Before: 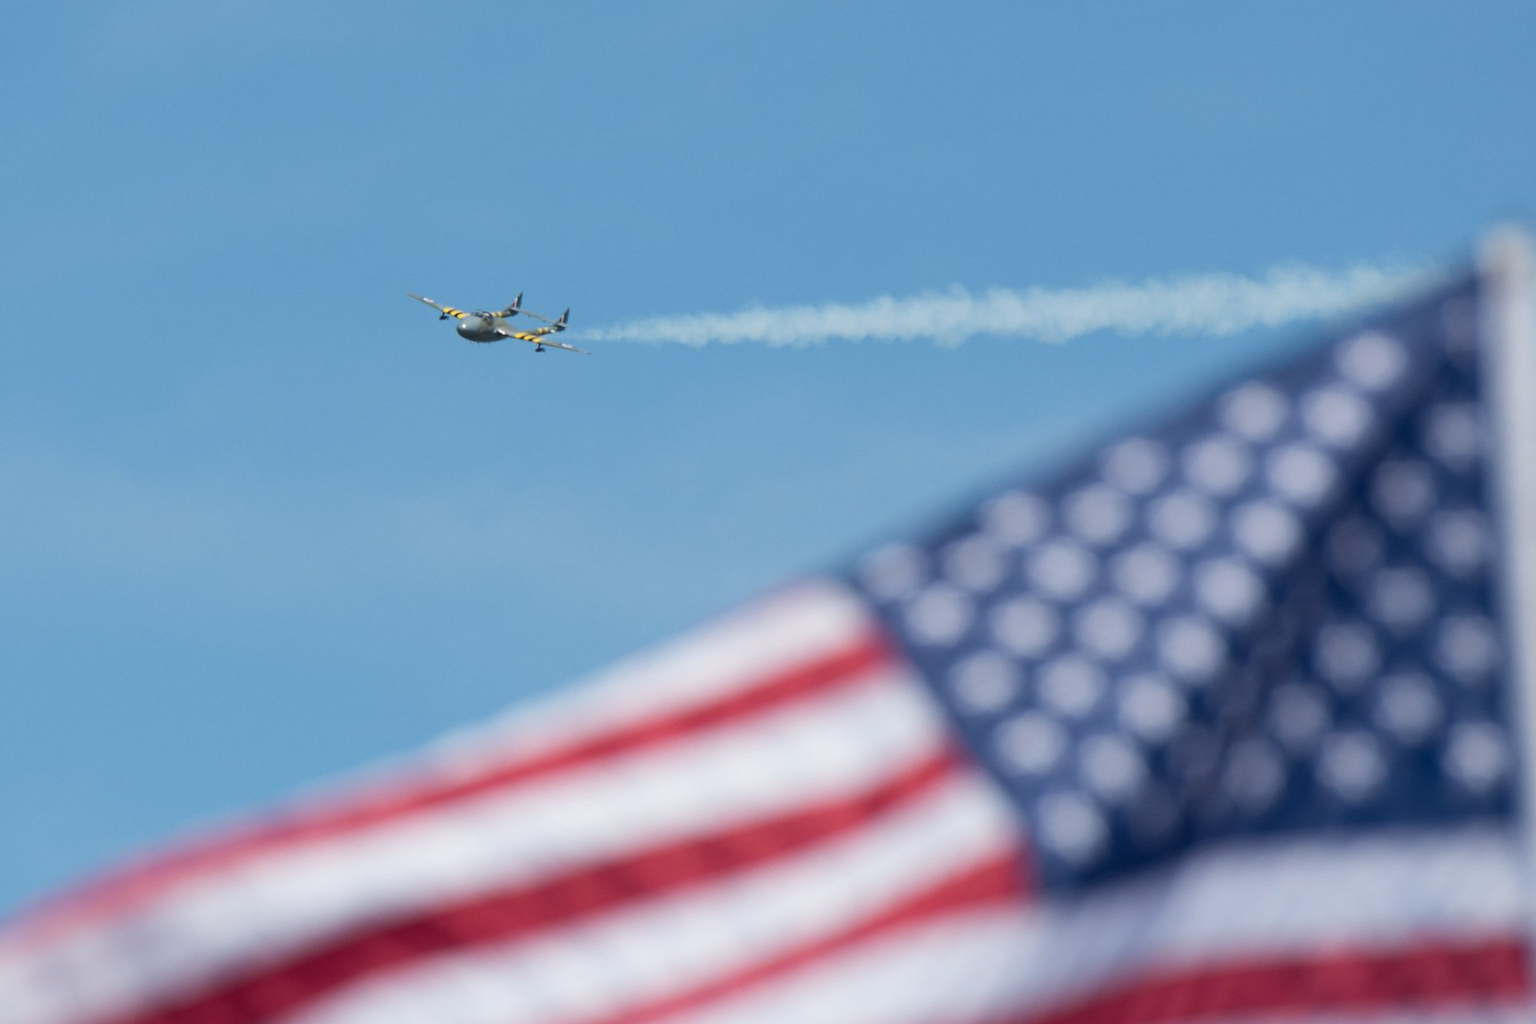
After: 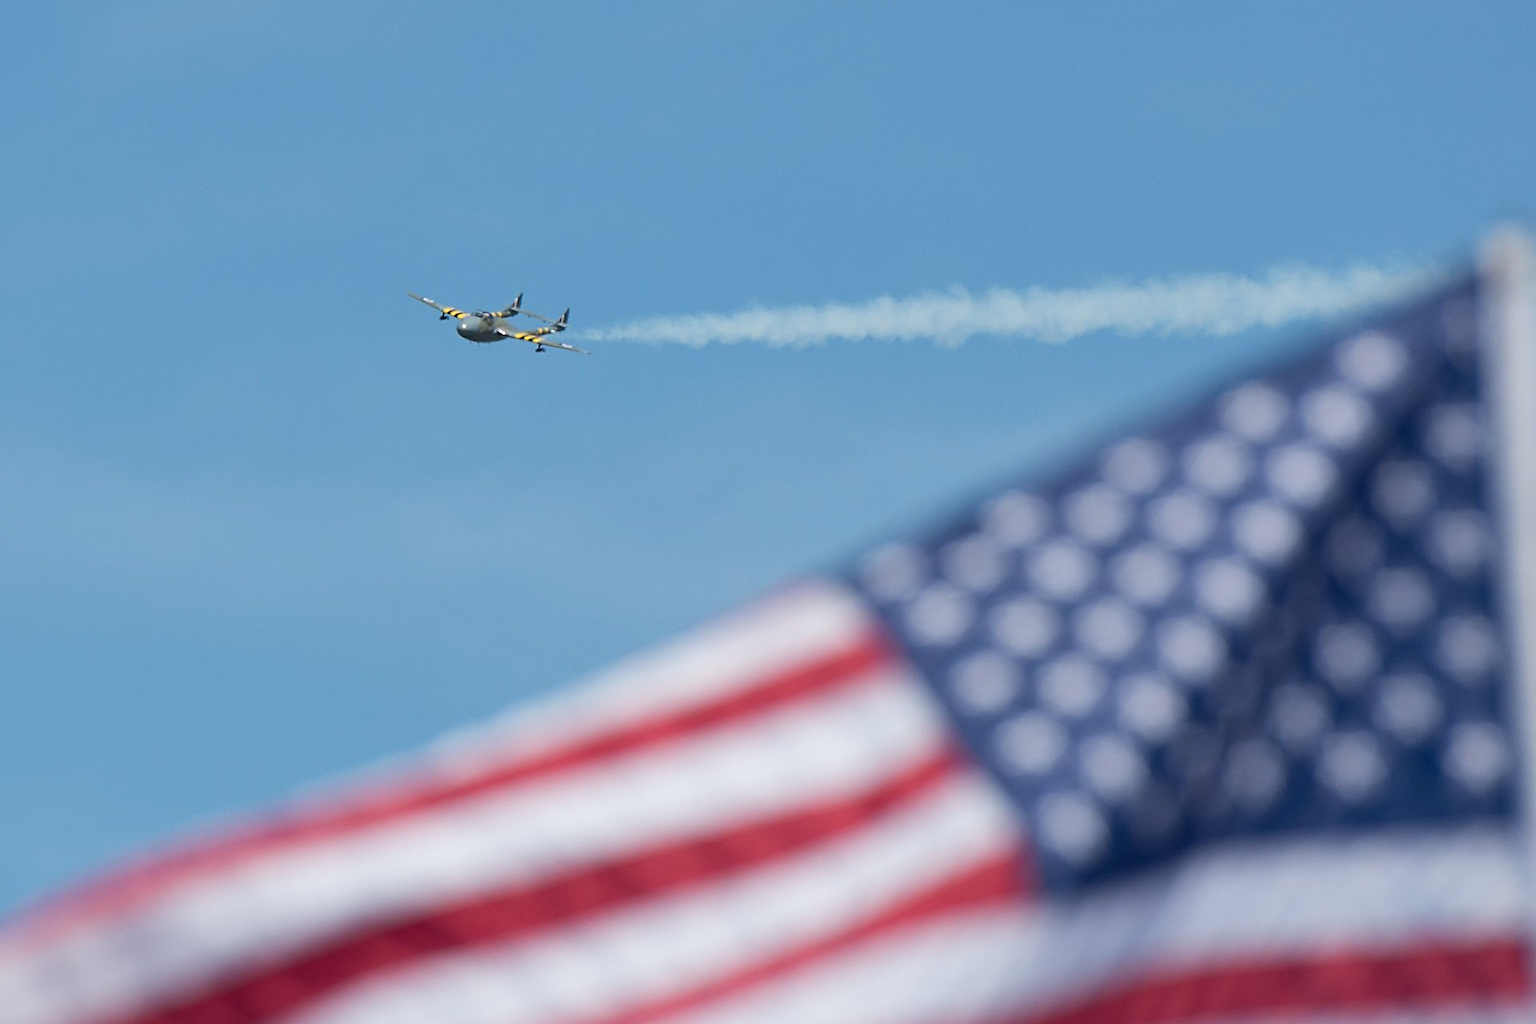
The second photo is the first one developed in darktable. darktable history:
shadows and highlights: shadows 25.45, highlights -26
sharpen: amount 0.567
